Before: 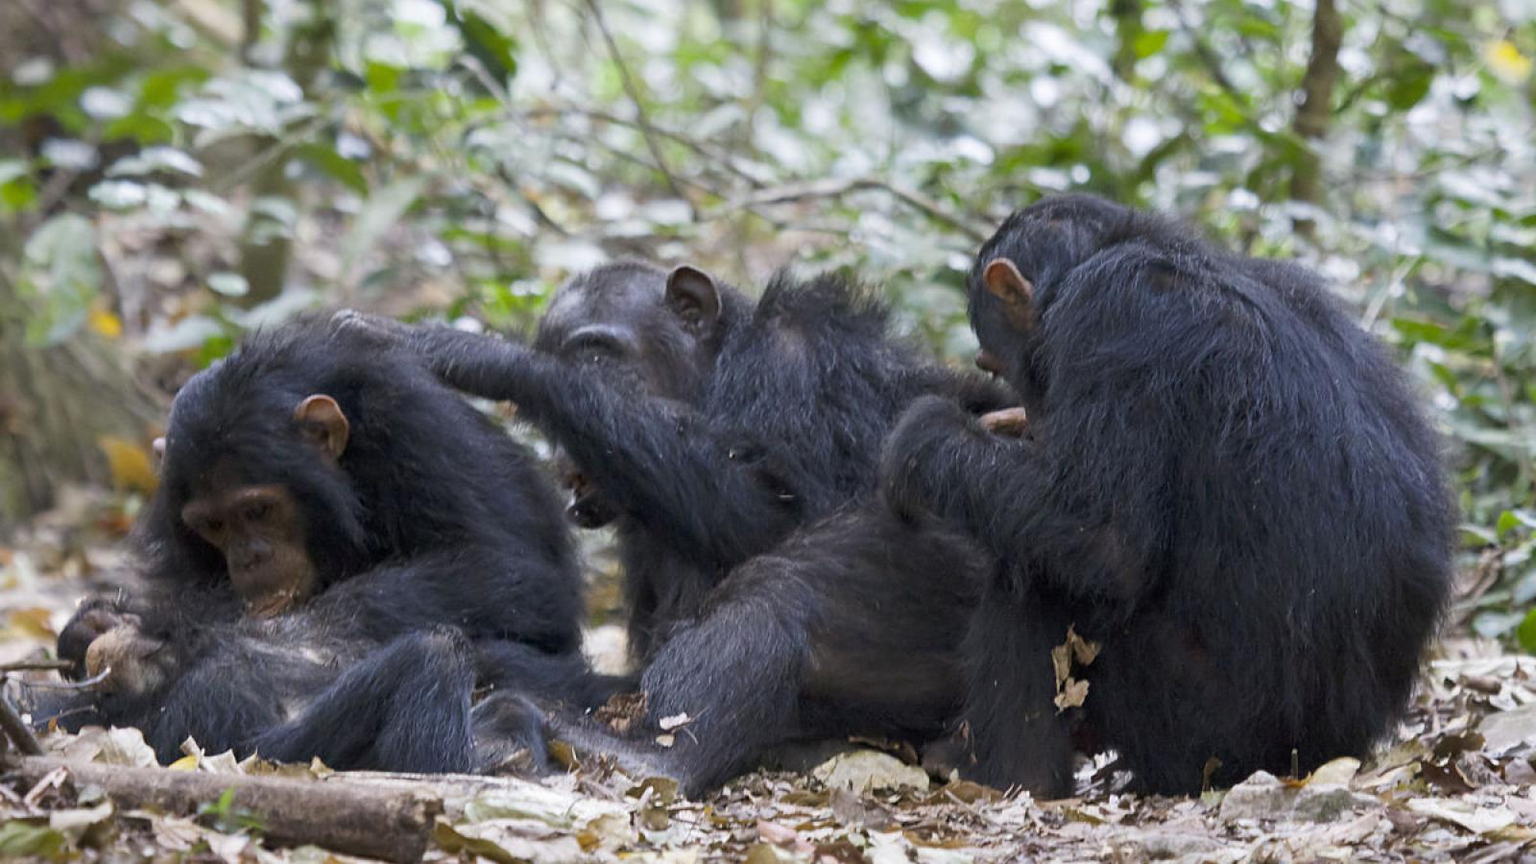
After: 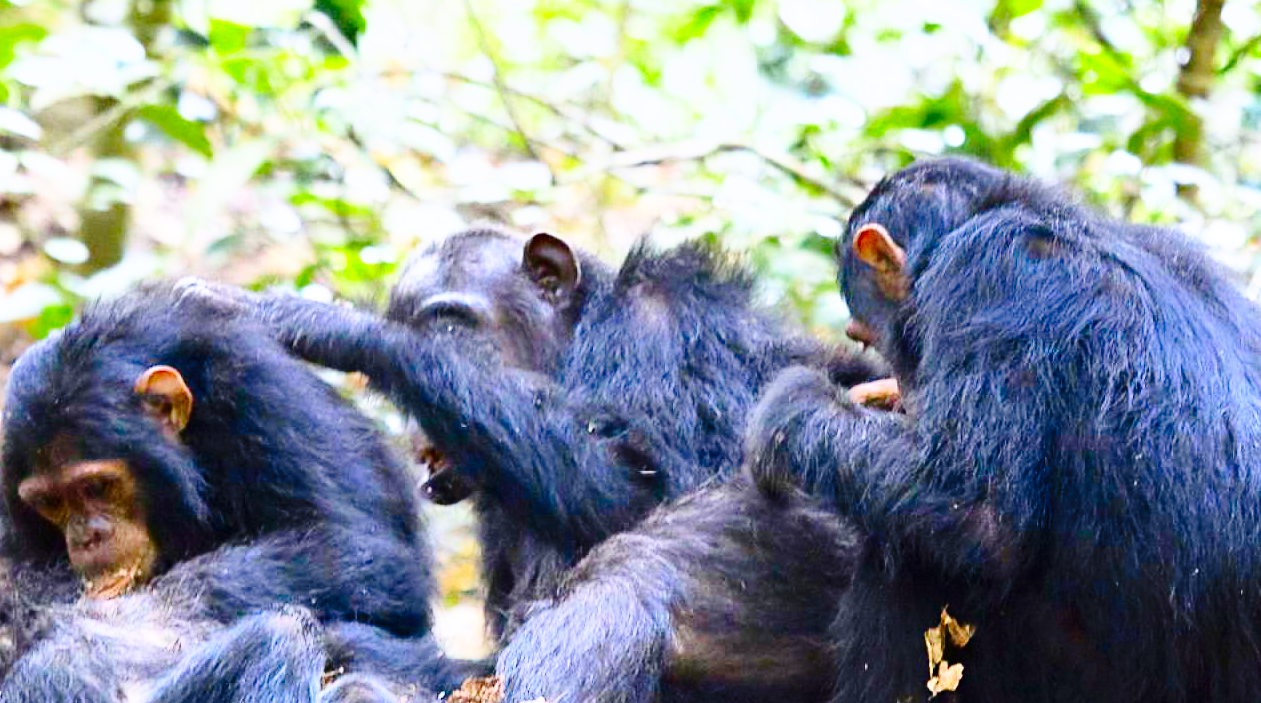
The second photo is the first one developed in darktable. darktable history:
tone equalizer: -7 EV -0.63 EV, -6 EV 1 EV, -5 EV -0.45 EV, -4 EV 0.43 EV, -3 EV 0.41 EV, -2 EV 0.15 EV, -1 EV -0.15 EV, +0 EV -0.39 EV, smoothing diameter 25%, edges refinement/feathering 10, preserve details guided filter
base curve: curves: ch0 [(0, 0) (0.028, 0.03) (0.105, 0.232) (0.387, 0.748) (0.754, 0.968) (1, 1)], fusion 1, exposure shift 0.576, preserve colors none
crop and rotate: left 10.77%, top 5.1%, right 10.41%, bottom 16.76%
contrast brightness saturation: contrast 0.26, brightness 0.02, saturation 0.87
